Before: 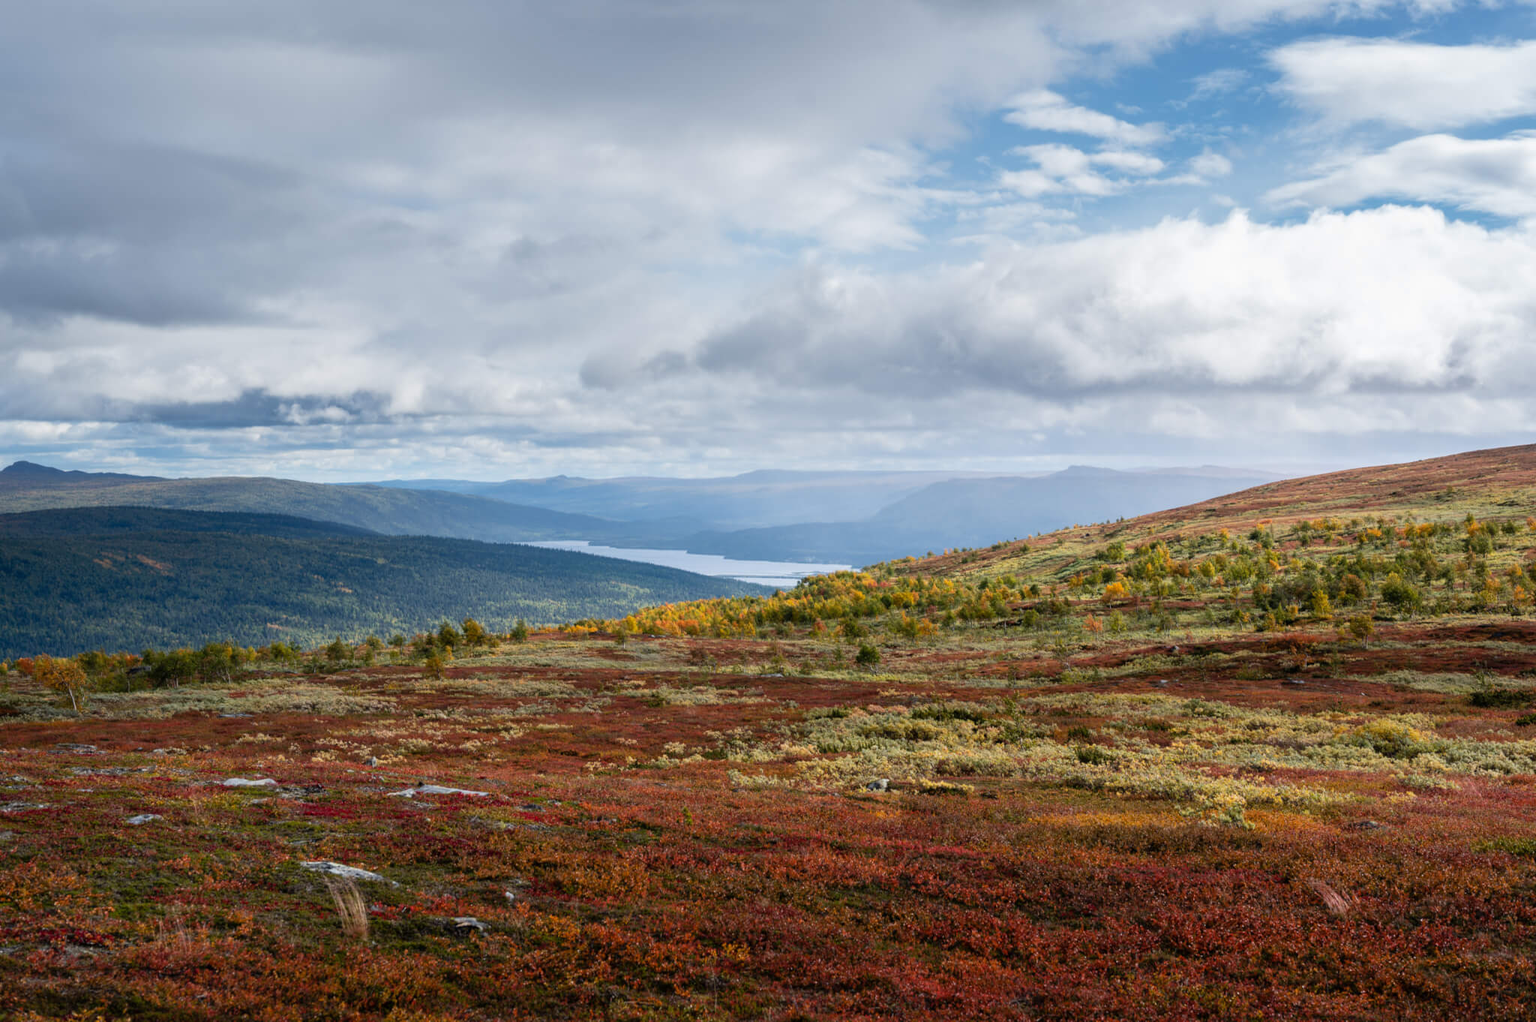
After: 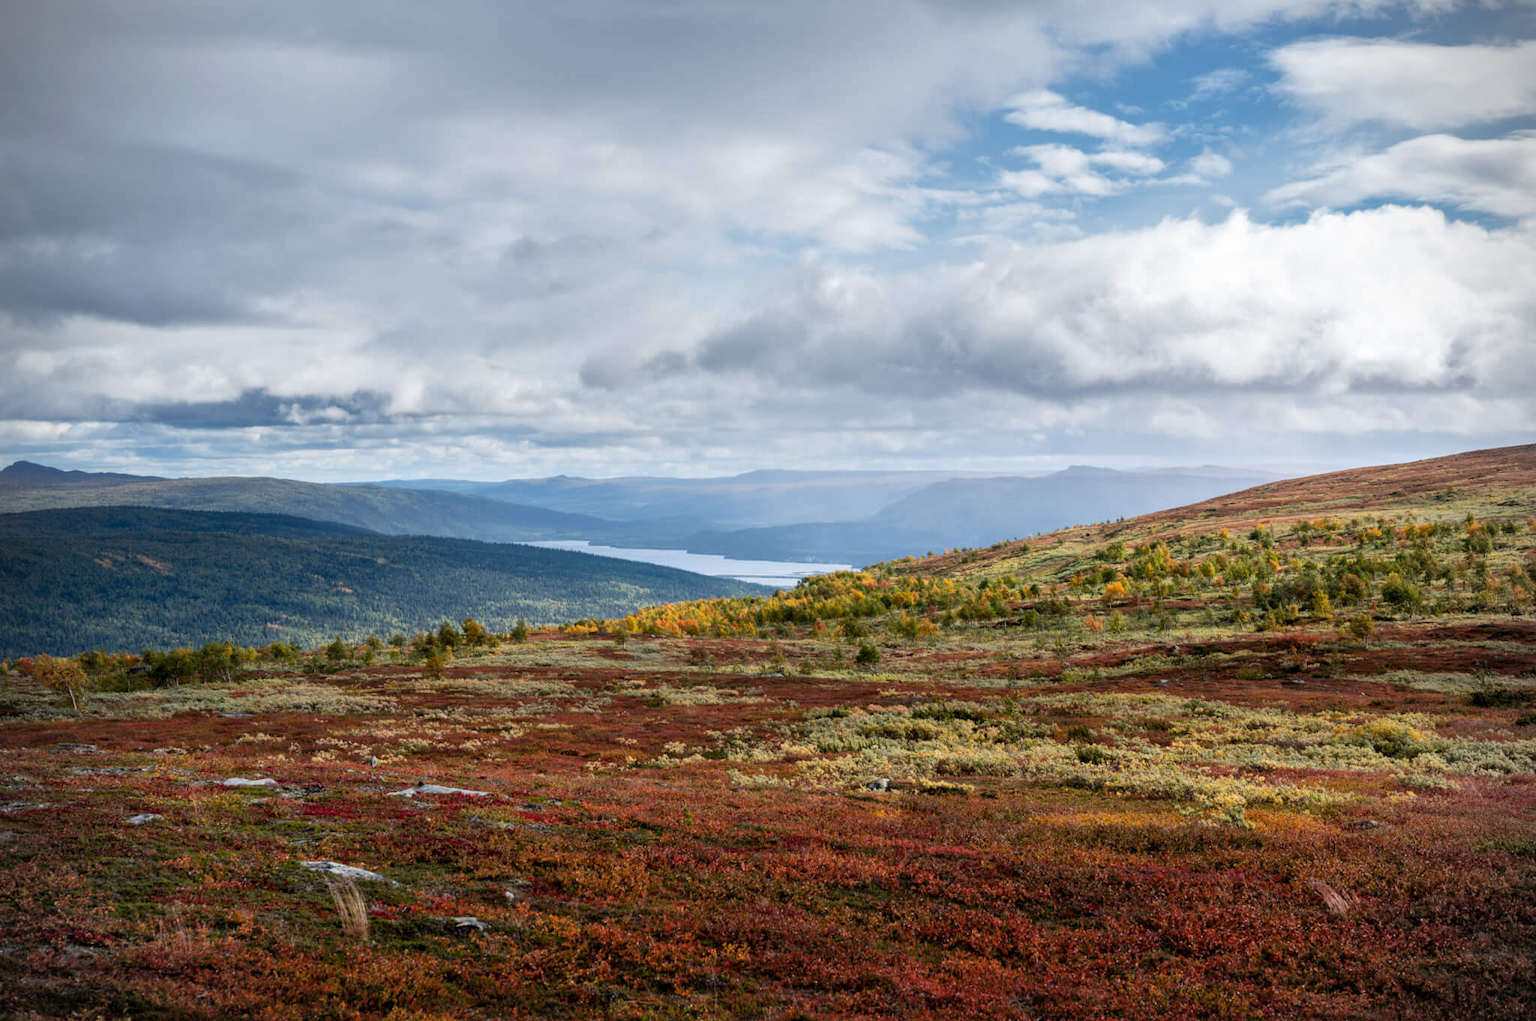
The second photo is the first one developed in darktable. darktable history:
local contrast: mode bilateral grid, contrast 20, coarseness 50, detail 120%, midtone range 0.2
vignetting: dithering 8-bit output, unbound false
